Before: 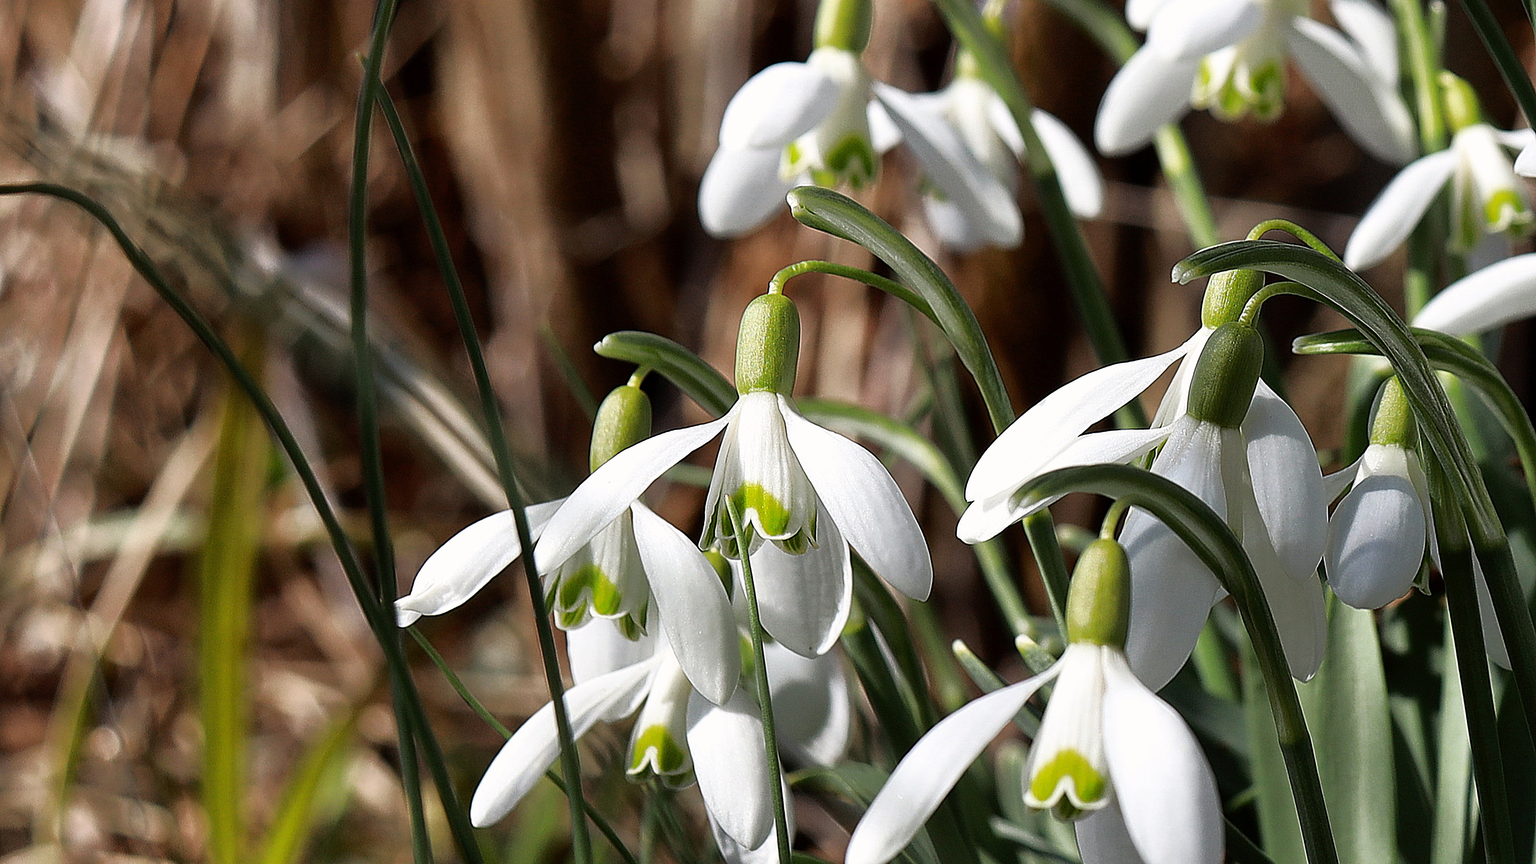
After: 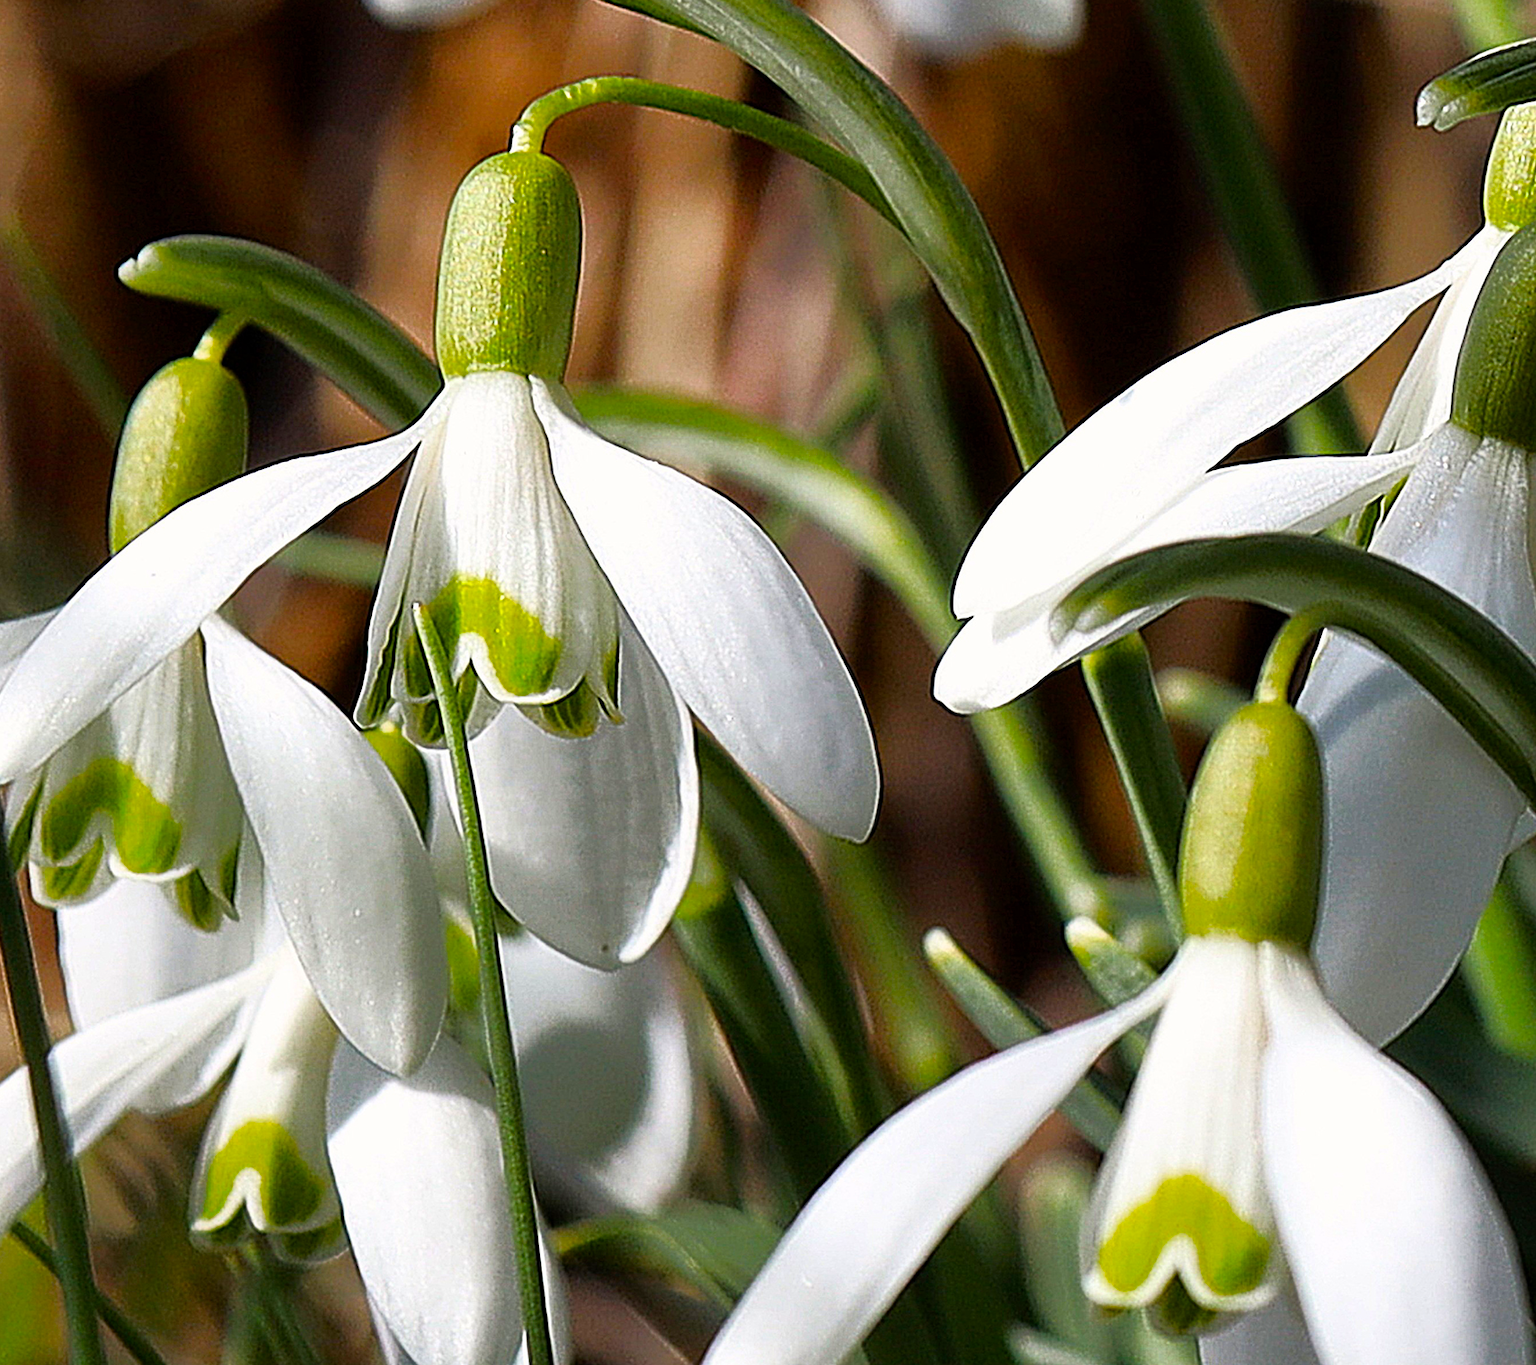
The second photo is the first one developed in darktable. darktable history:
crop: left 35.25%, top 26.249%, right 20.221%, bottom 3.403%
color balance rgb: perceptual saturation grading › global saturation 29.165%, perceptual saturation grading › mid-tones 12.267%, perceptual saturation grading › shadows 9.304%, global vibrance 24.661%
